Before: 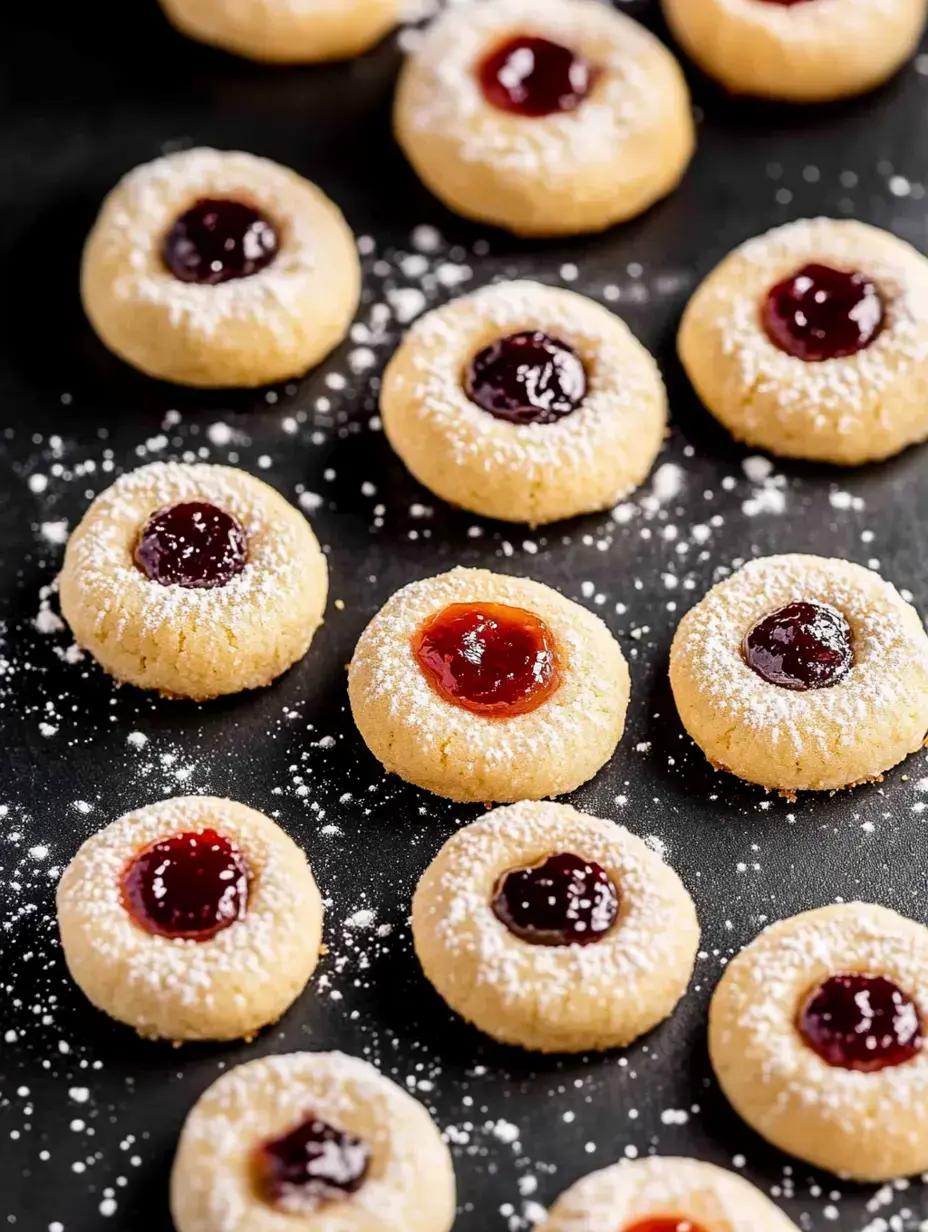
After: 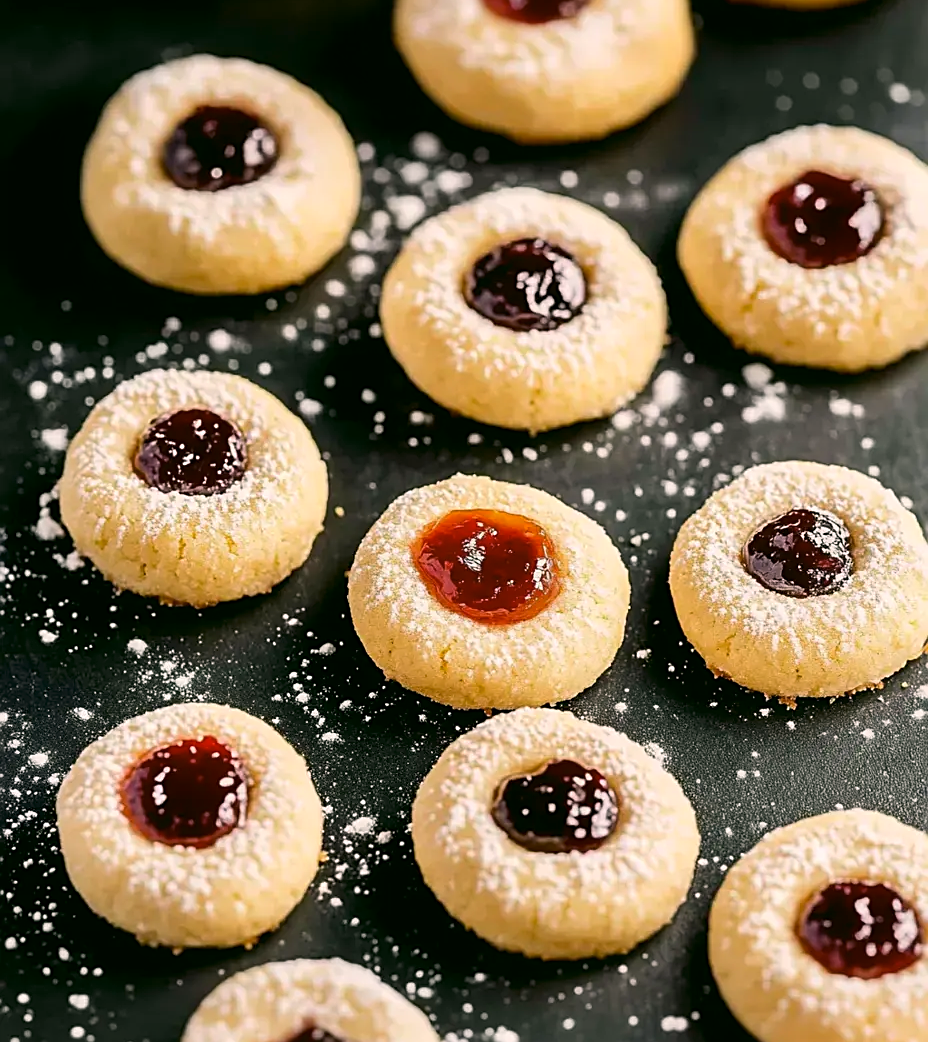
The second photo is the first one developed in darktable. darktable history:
crop: top 7.605%, bottom 7.814%
sharpen: on, module defaults
contrast equalizer: y [[0.5, 0.542, 0.583, 0.625, 0.667, 0.708], [0.5 ×6], [0.5 ×6], [0, 0.033, 0.067, 0.1, 0.133, 0.167], [0, 0.05, 0.1, 0.15, 0.2, 0.25]], mix -0.188
color correction: highlights a* 4.24, highlights b* 4.95, shadows a* -7.95, shadows b* 4.58
